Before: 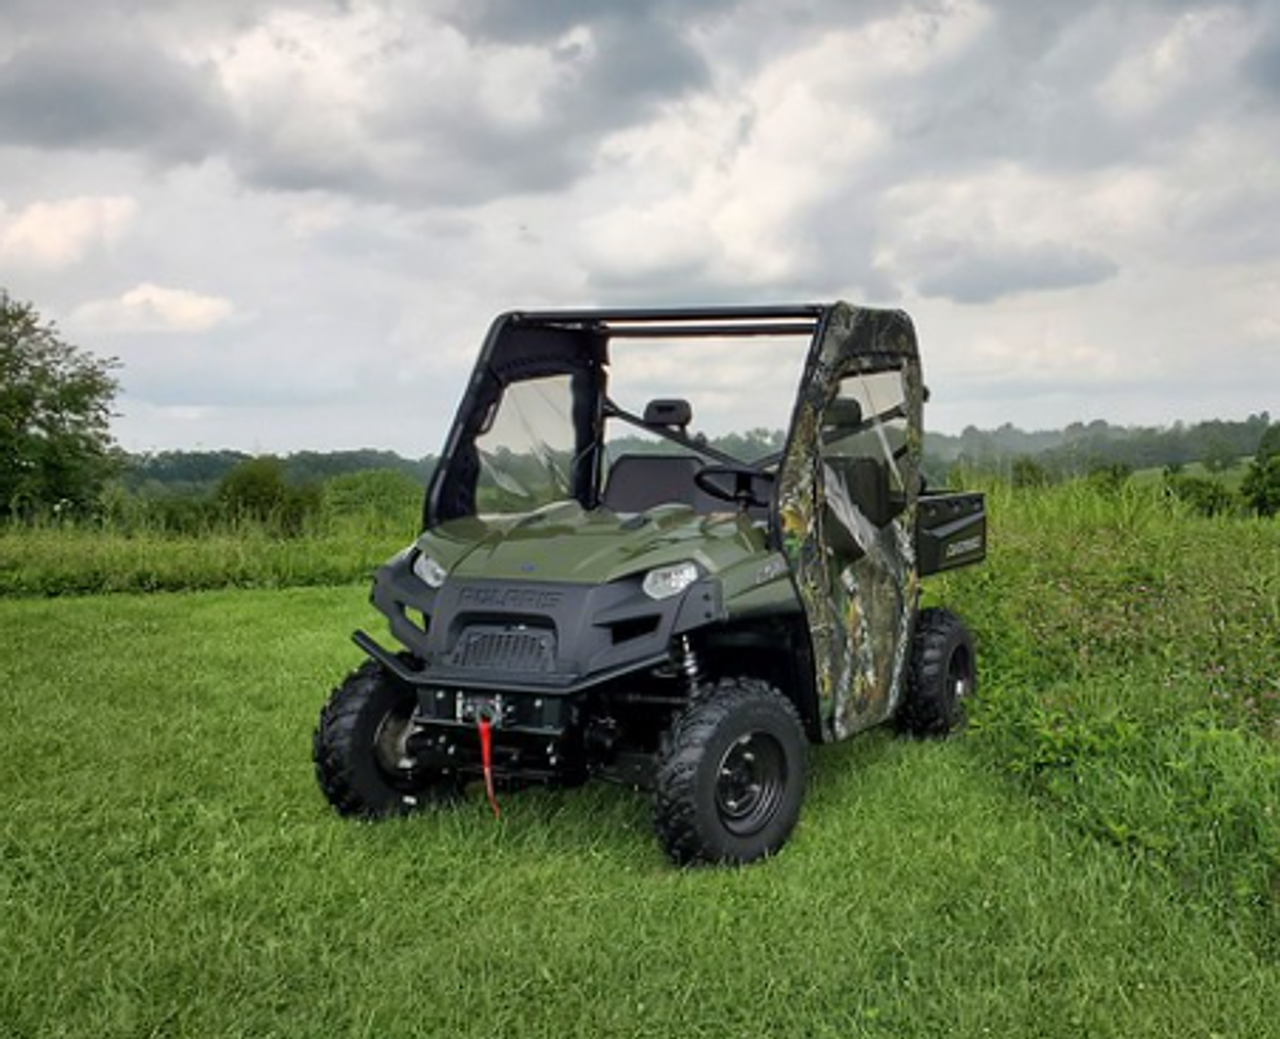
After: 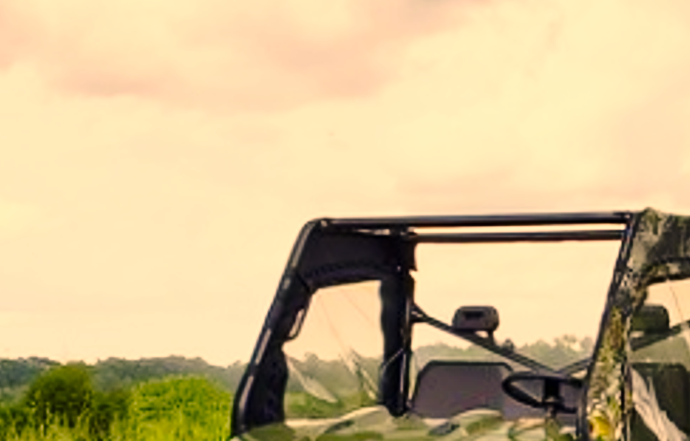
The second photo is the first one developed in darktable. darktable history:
color correction: highlights a* 14.87, highlights b* 32.11
base curve: curves: ch0 [(0, 0) (0.028, 0.03) (0.121, 0.232) (0.46, 0.748) (0.859, 0.968) (1, 1)], preserve colors none
crop: left 15.01%, top 9.074%, right 31.077%, bottom 48.438%
